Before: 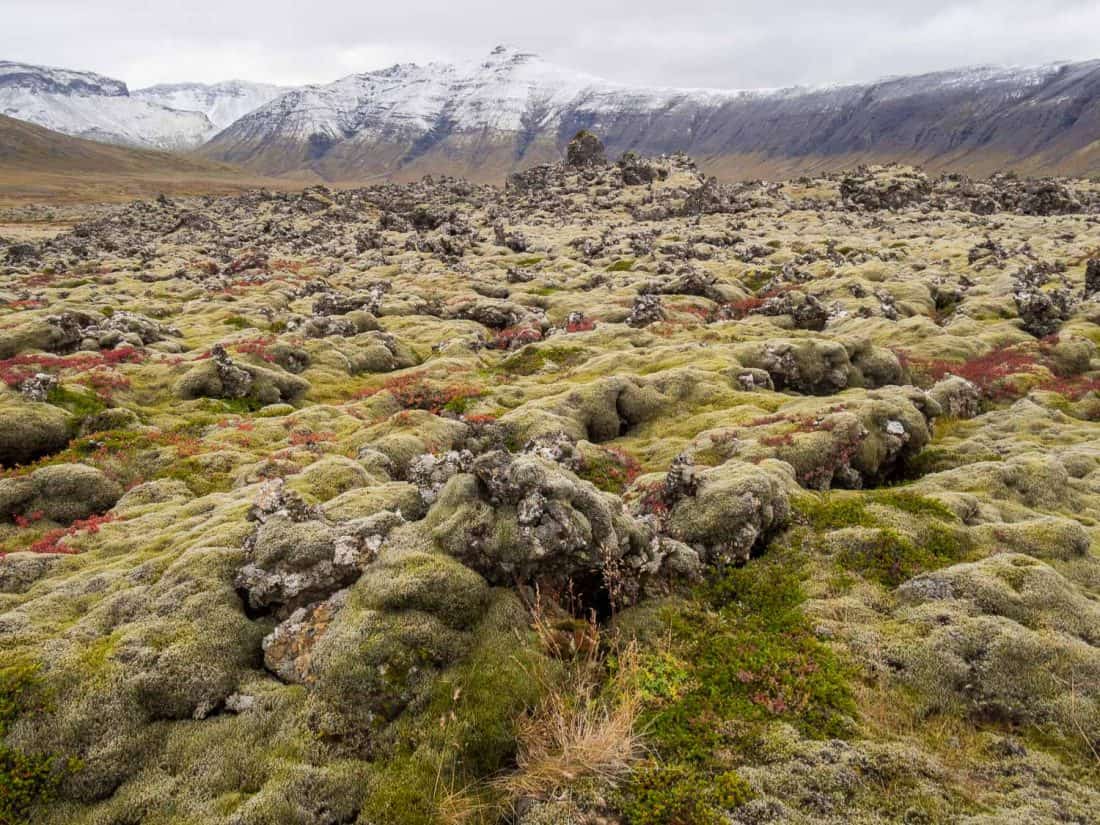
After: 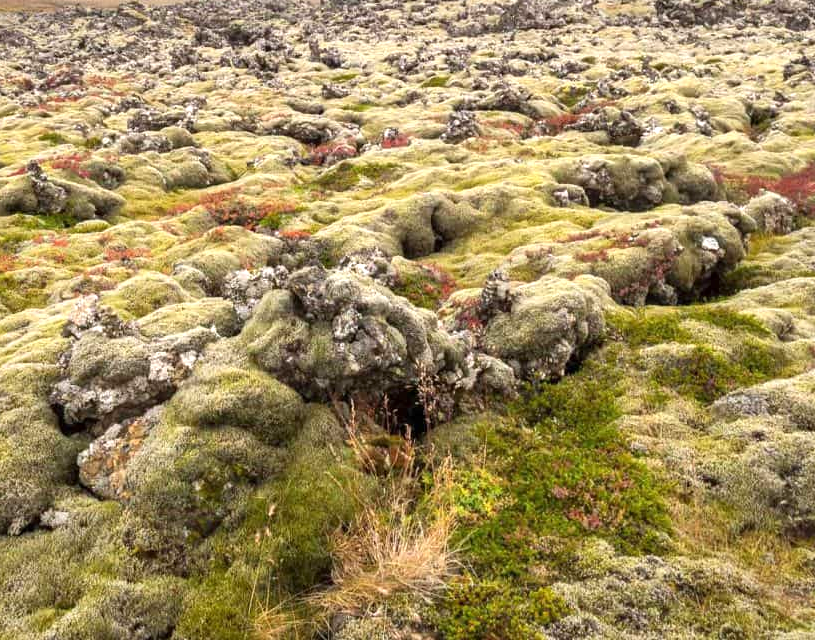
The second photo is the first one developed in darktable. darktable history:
crop: left 16.843%, top 22.354%, right 8.975%
exposure: exposure 0.753 EV, compensate exposure bias true, compensate highlight preservation false
